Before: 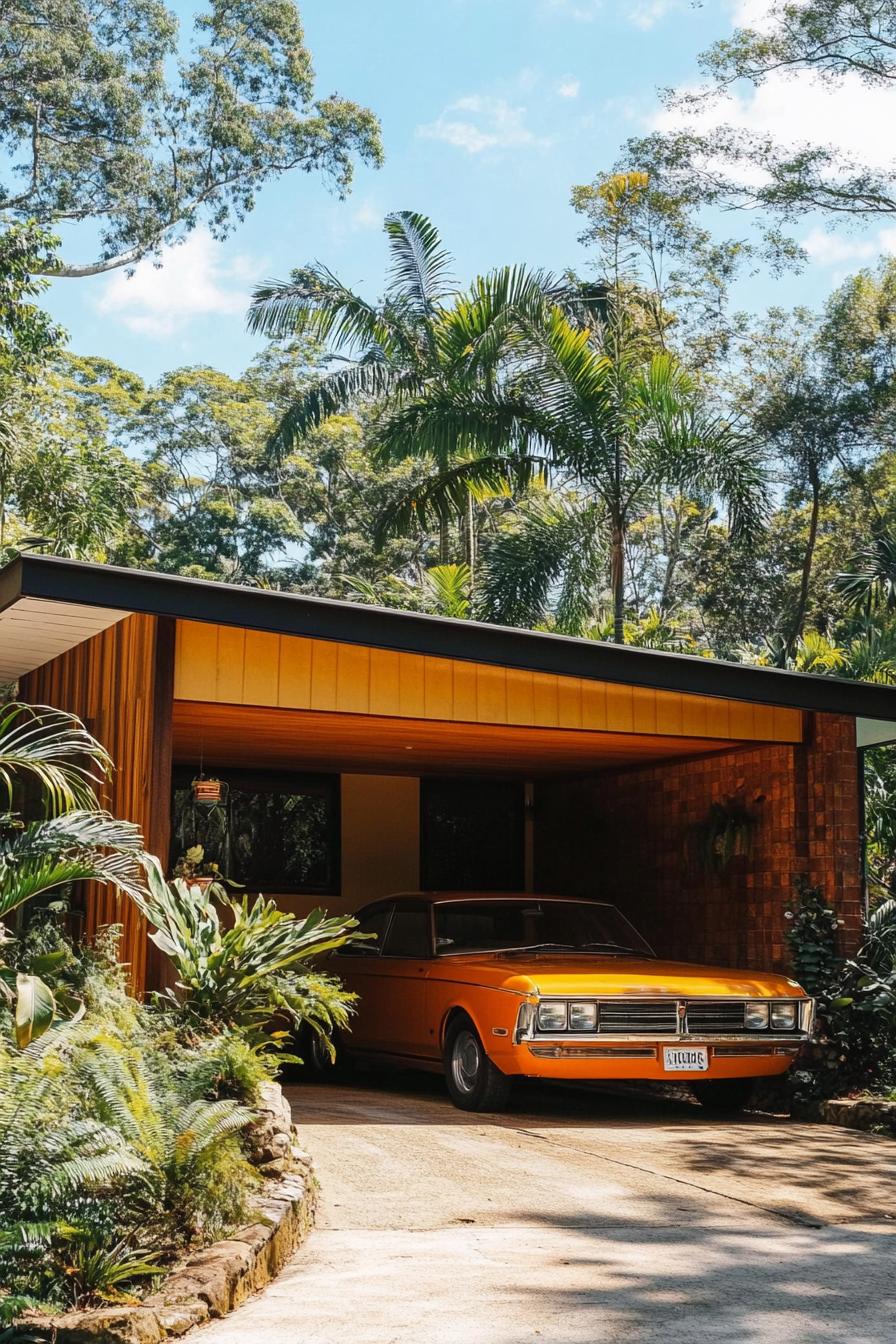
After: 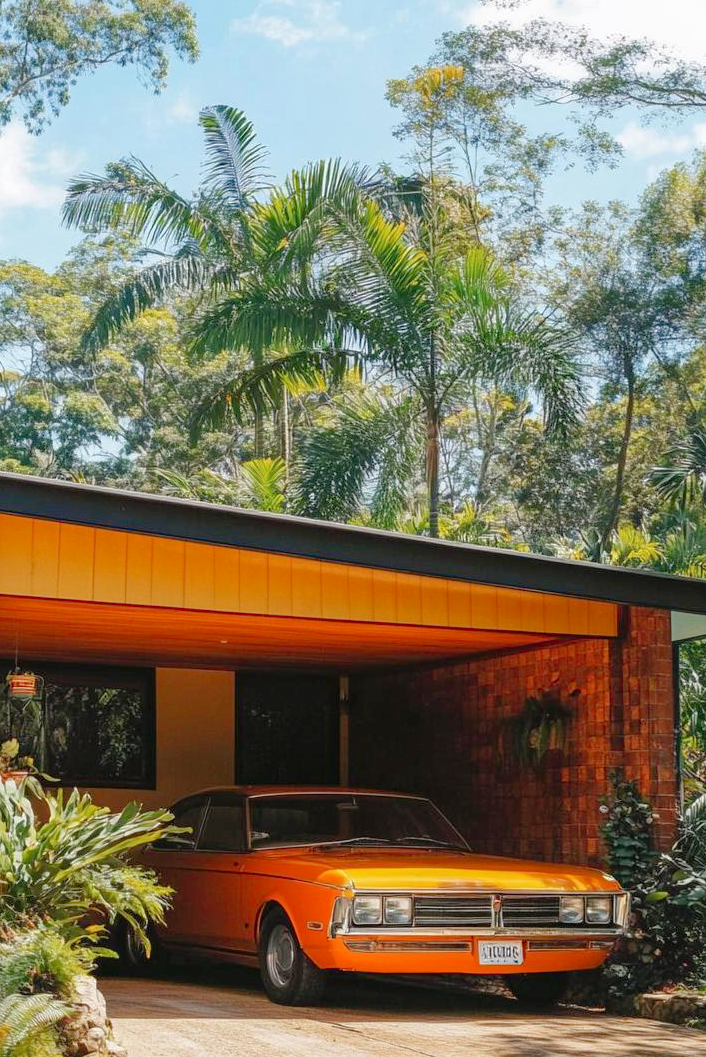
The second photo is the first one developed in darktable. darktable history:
crop and rotate: left 20.74%, top 7.912%, right 0.375%, bottom 13.378%
tone curve: curves: ch0 [(0, 0) (0.004, 0.008) (0.077, 0.156) (0.169, 0.29) (0.774, 0.774) (1, 1)], color space Lab, linked channels, preserve colors none
